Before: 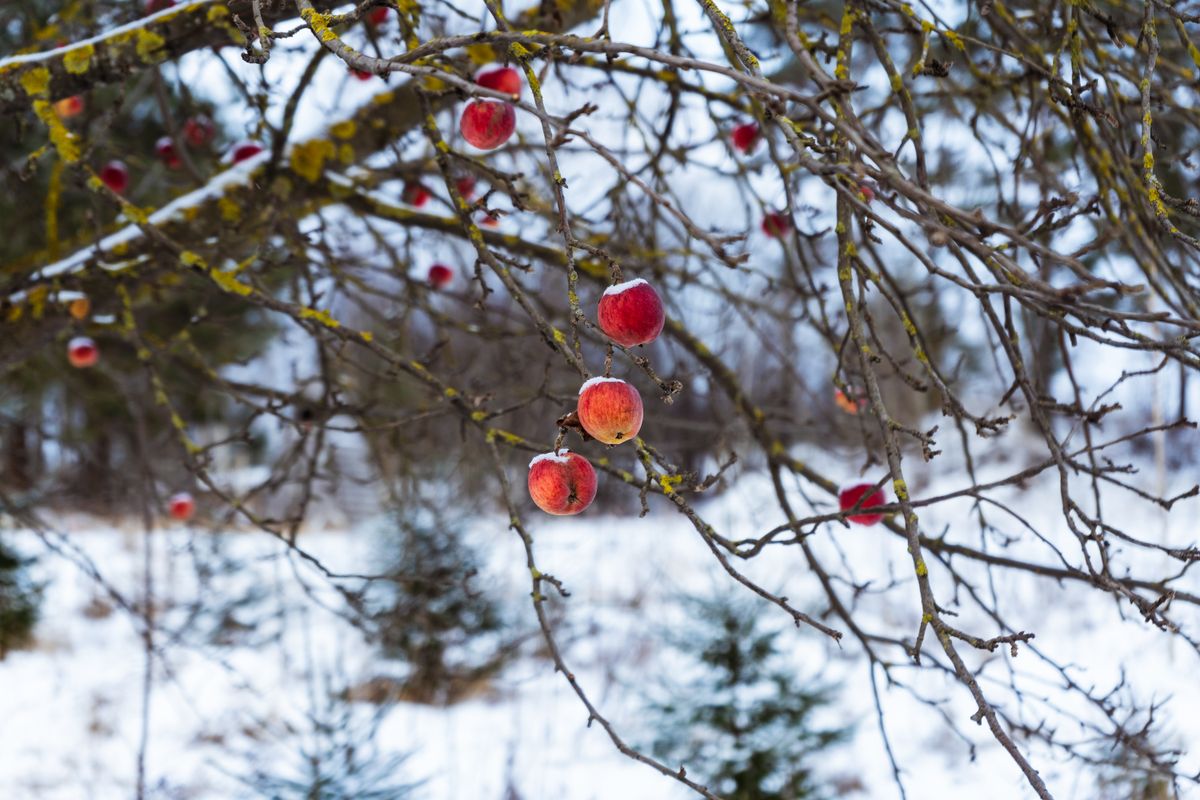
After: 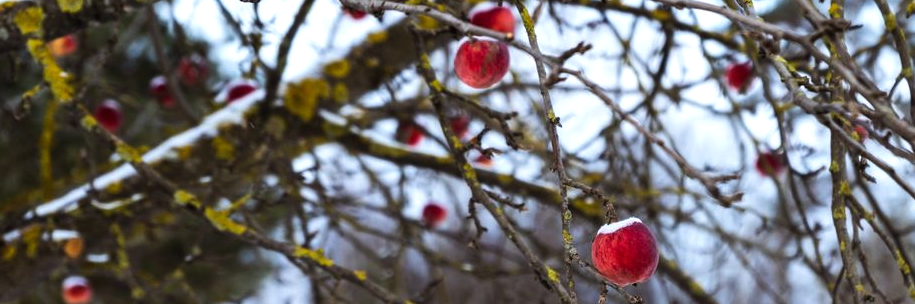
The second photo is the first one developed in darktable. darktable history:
crop: left 0.579%, top 7.627%, right 23.167%, bottom 54.275%
tone equalizer: -8 EV -0.417 EV, -7 EV -0.389 EV, -6 EV -0.333 EV, -5 EV -0.222 EV, -3 EV 0.222 EV, -2 EV 0.333 EV, -1 EV 0.389 EV, +0 EV 0.417 EV, edges refinement/feathering 500, mask exposure compensation -1.57 EV, preserve details no
